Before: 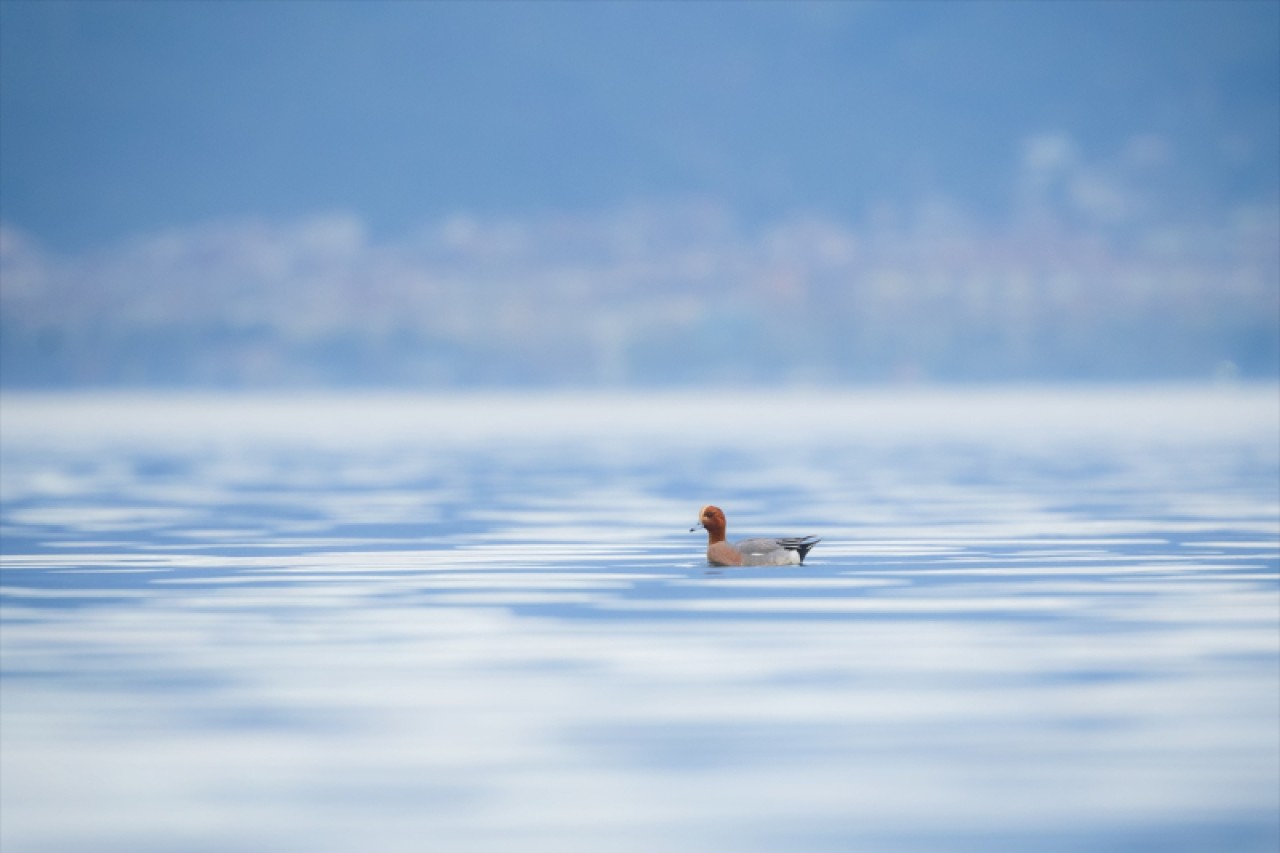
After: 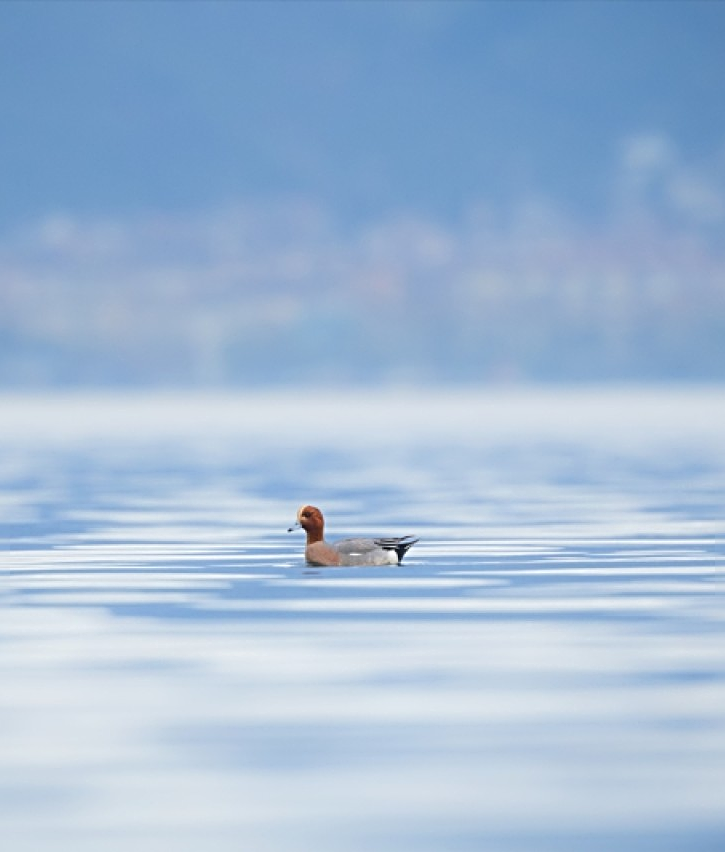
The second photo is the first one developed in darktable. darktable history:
sharpen: radius 4
crop: left 31.458%, top 0%, right 11.876%
